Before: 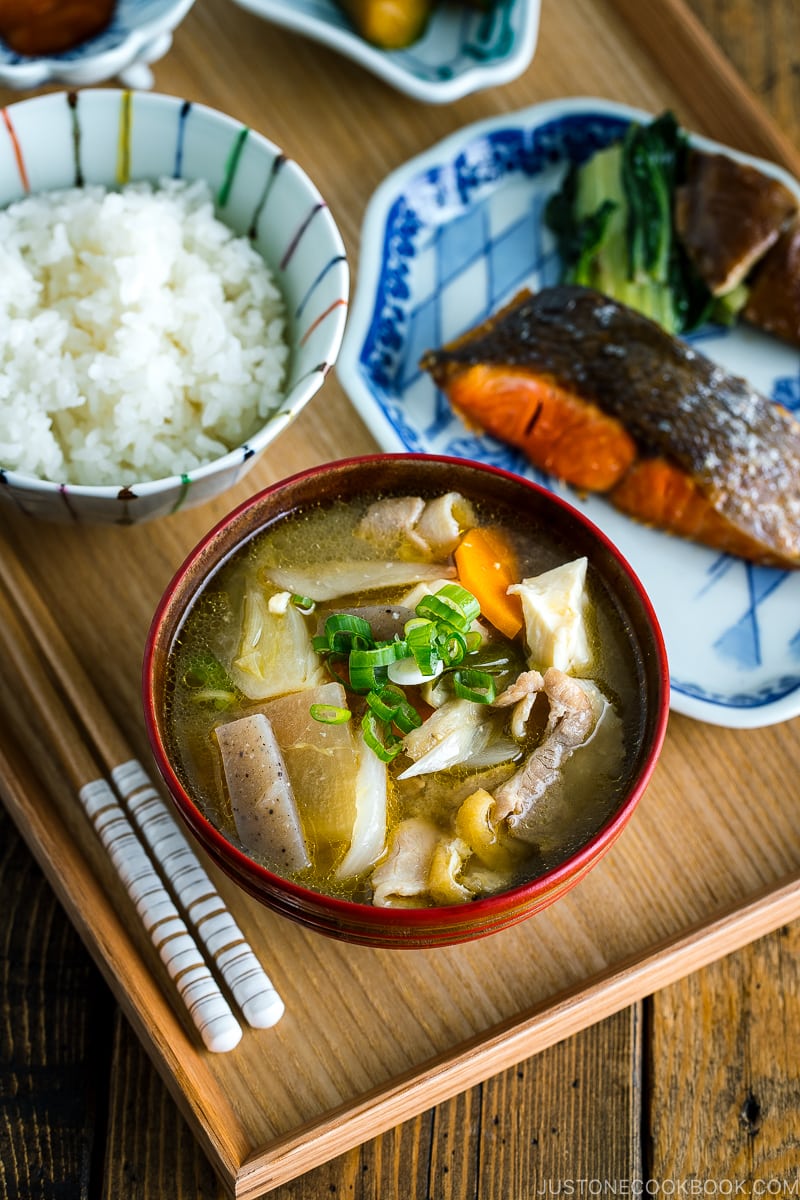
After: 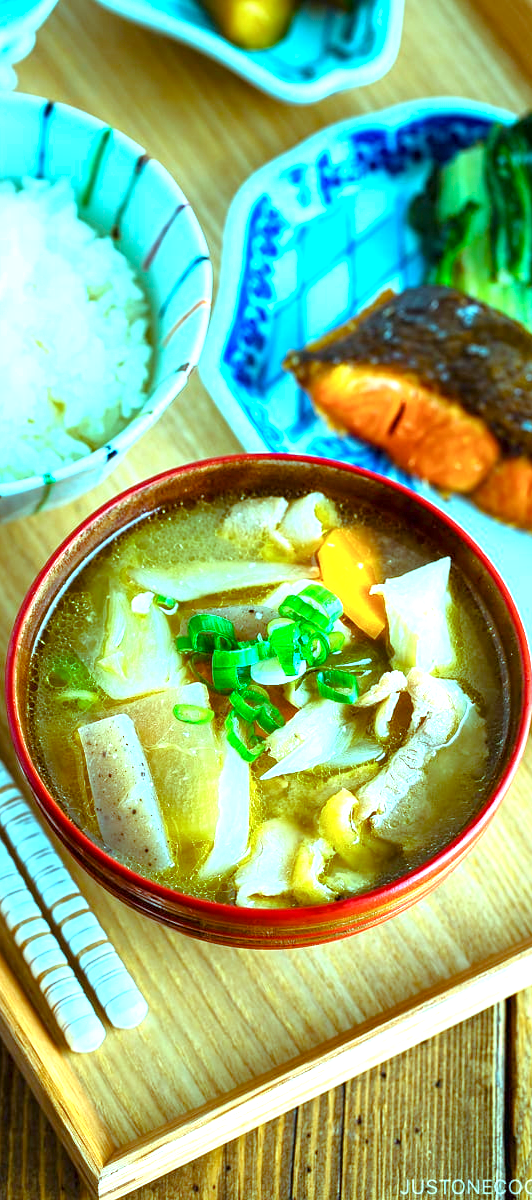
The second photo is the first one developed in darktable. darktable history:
exposure: black level correction 0, exposure 1.742 EV, compensate highlight preservation false
crop: left 17.187%, right 16.307%
color balance rgb: highlights gain › luminance -32.835%, highlights gain › chroma 5.645%, highlights gain › hue 216.21°, perceptual saturation grading › global saturation 20.947%, perceptual saturation grading › highlights -19.768%, perceptual saturation grading › shadows 29.481%, perceptual brilliance grading › global brilliance 2.752%, global vibrance 14.359%
